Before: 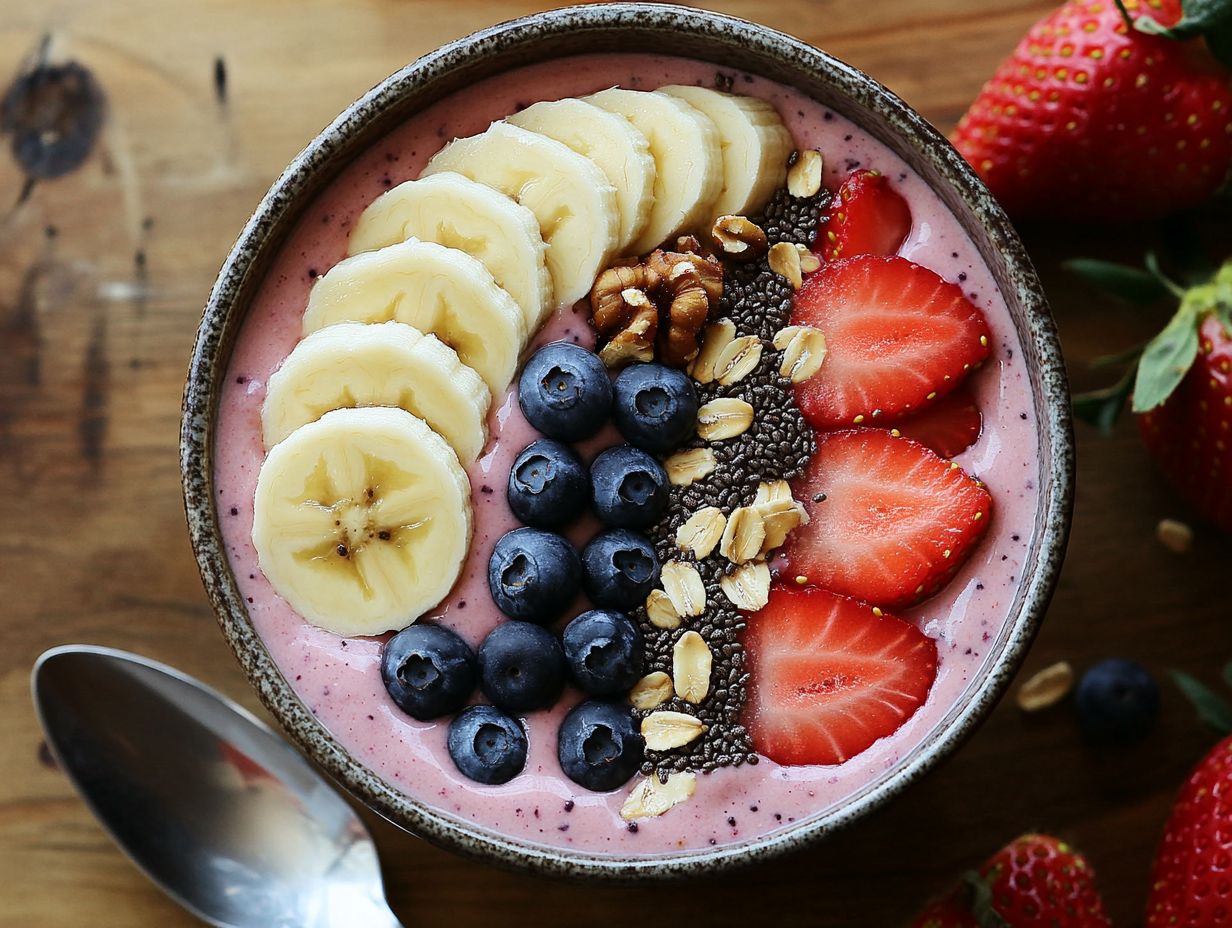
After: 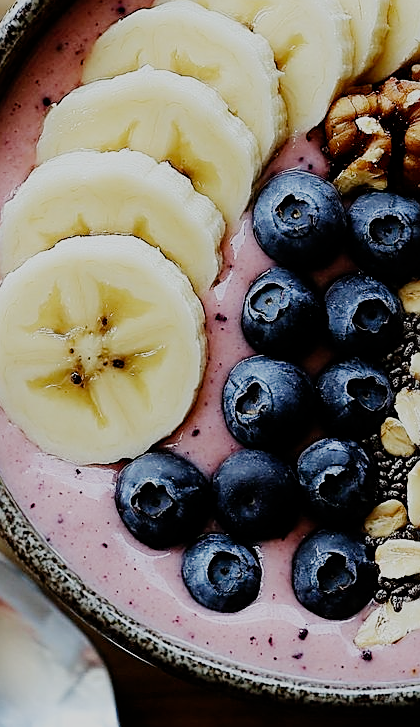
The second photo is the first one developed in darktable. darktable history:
crop and rotate: left 21.652%, top 18.629%, right 44.24%, bottom 3%
filmic rgb: black relative exposure -9.25 EV, white relative exposure 6.75 EV, hardness 3.09, contrast 1.054, preserve chrominance no, color science v5 (2021)
sharpen: on, module defaults
